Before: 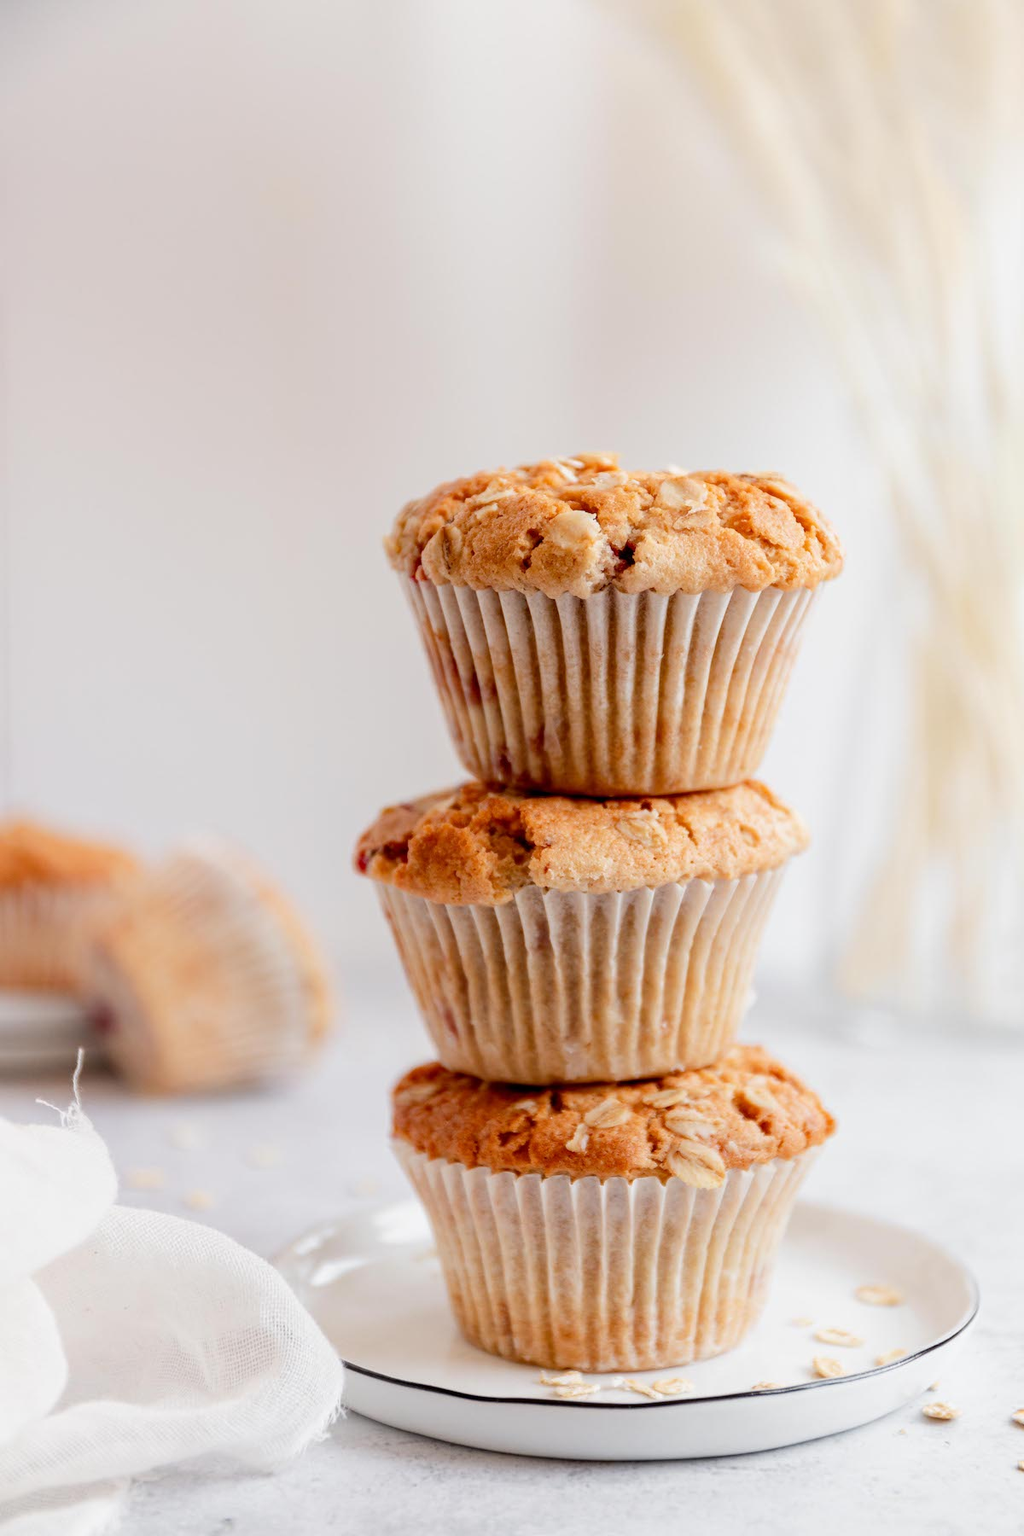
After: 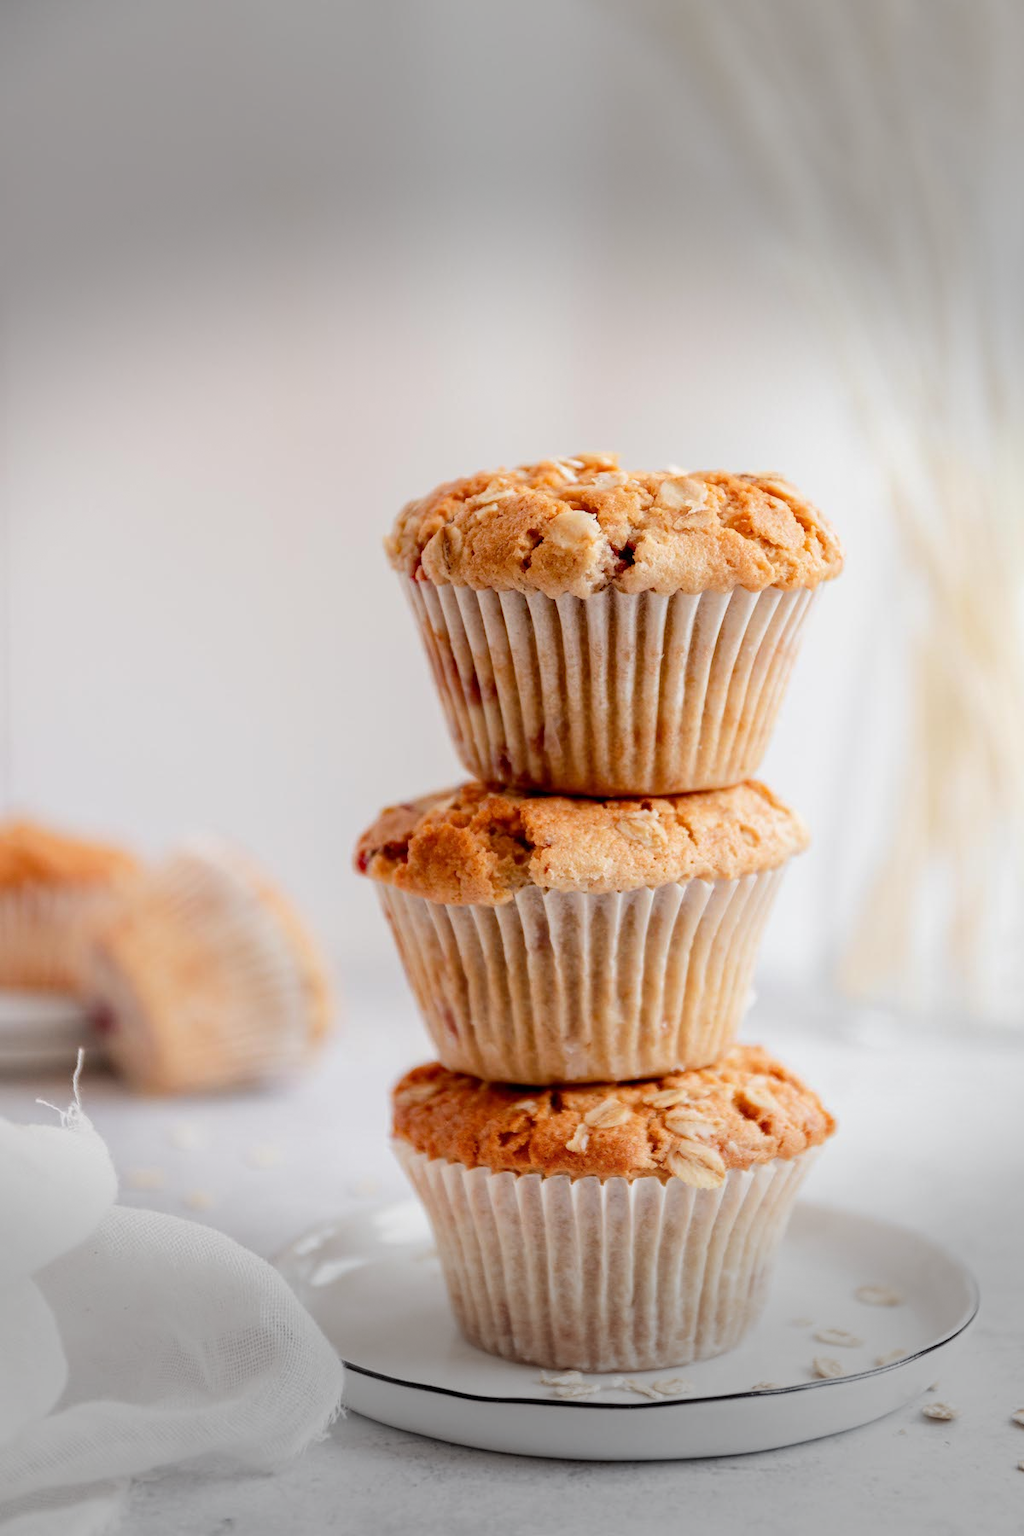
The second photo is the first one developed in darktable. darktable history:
vignetting: fall-off start 70.74%, width/height ratio 1.335, dithering 8-bit output
